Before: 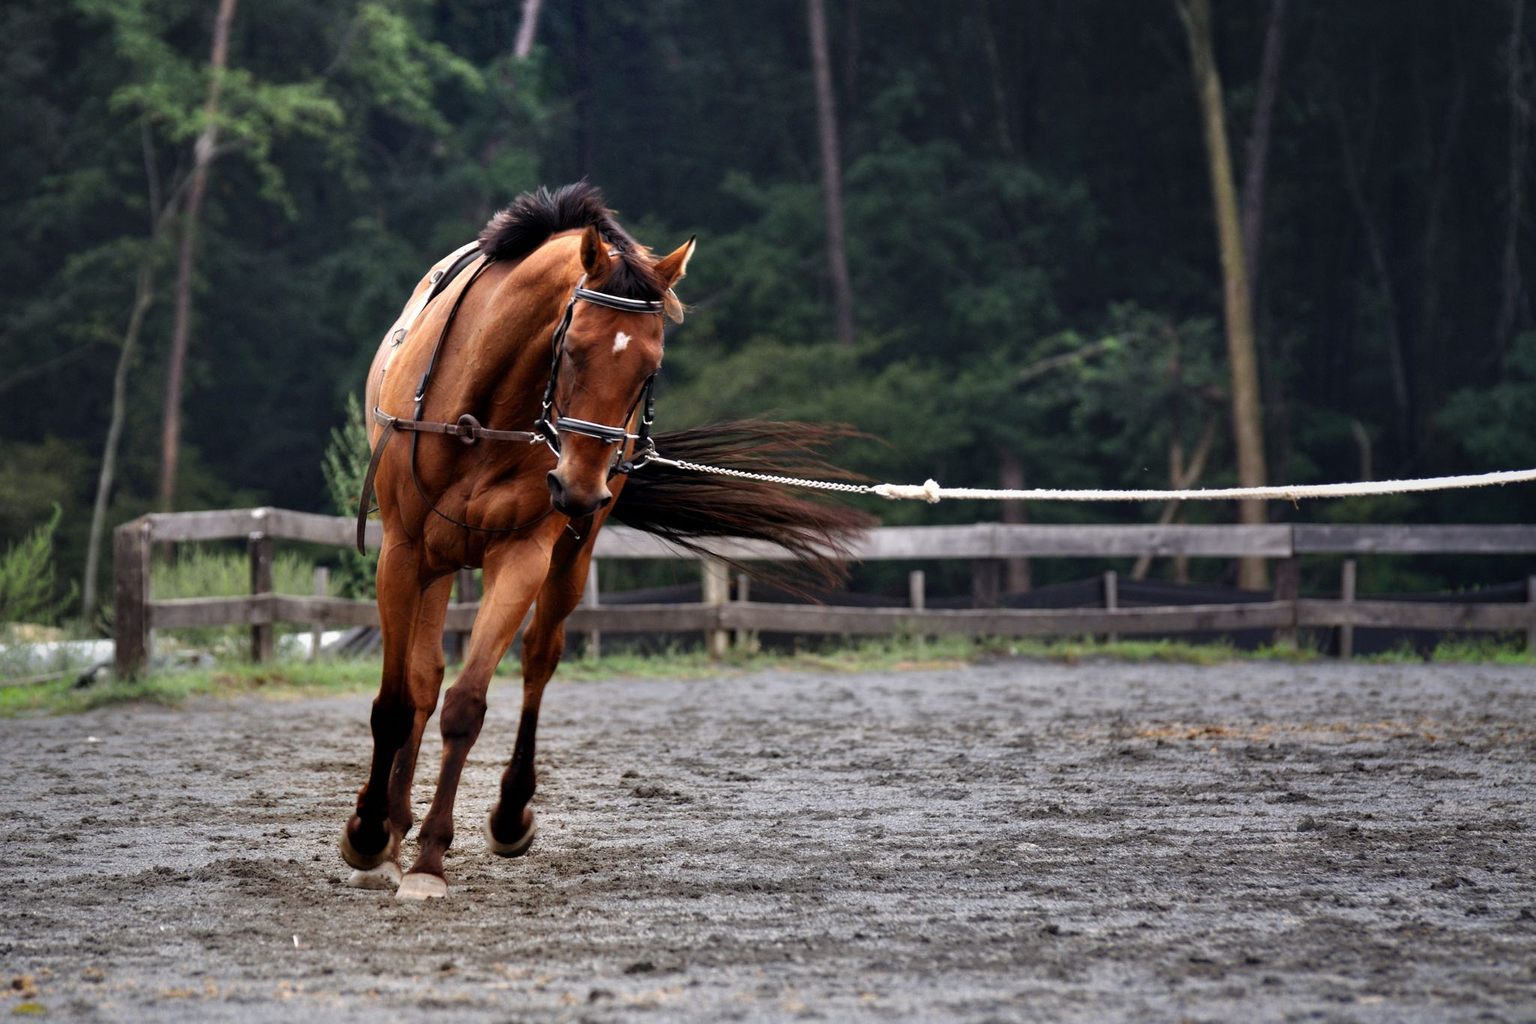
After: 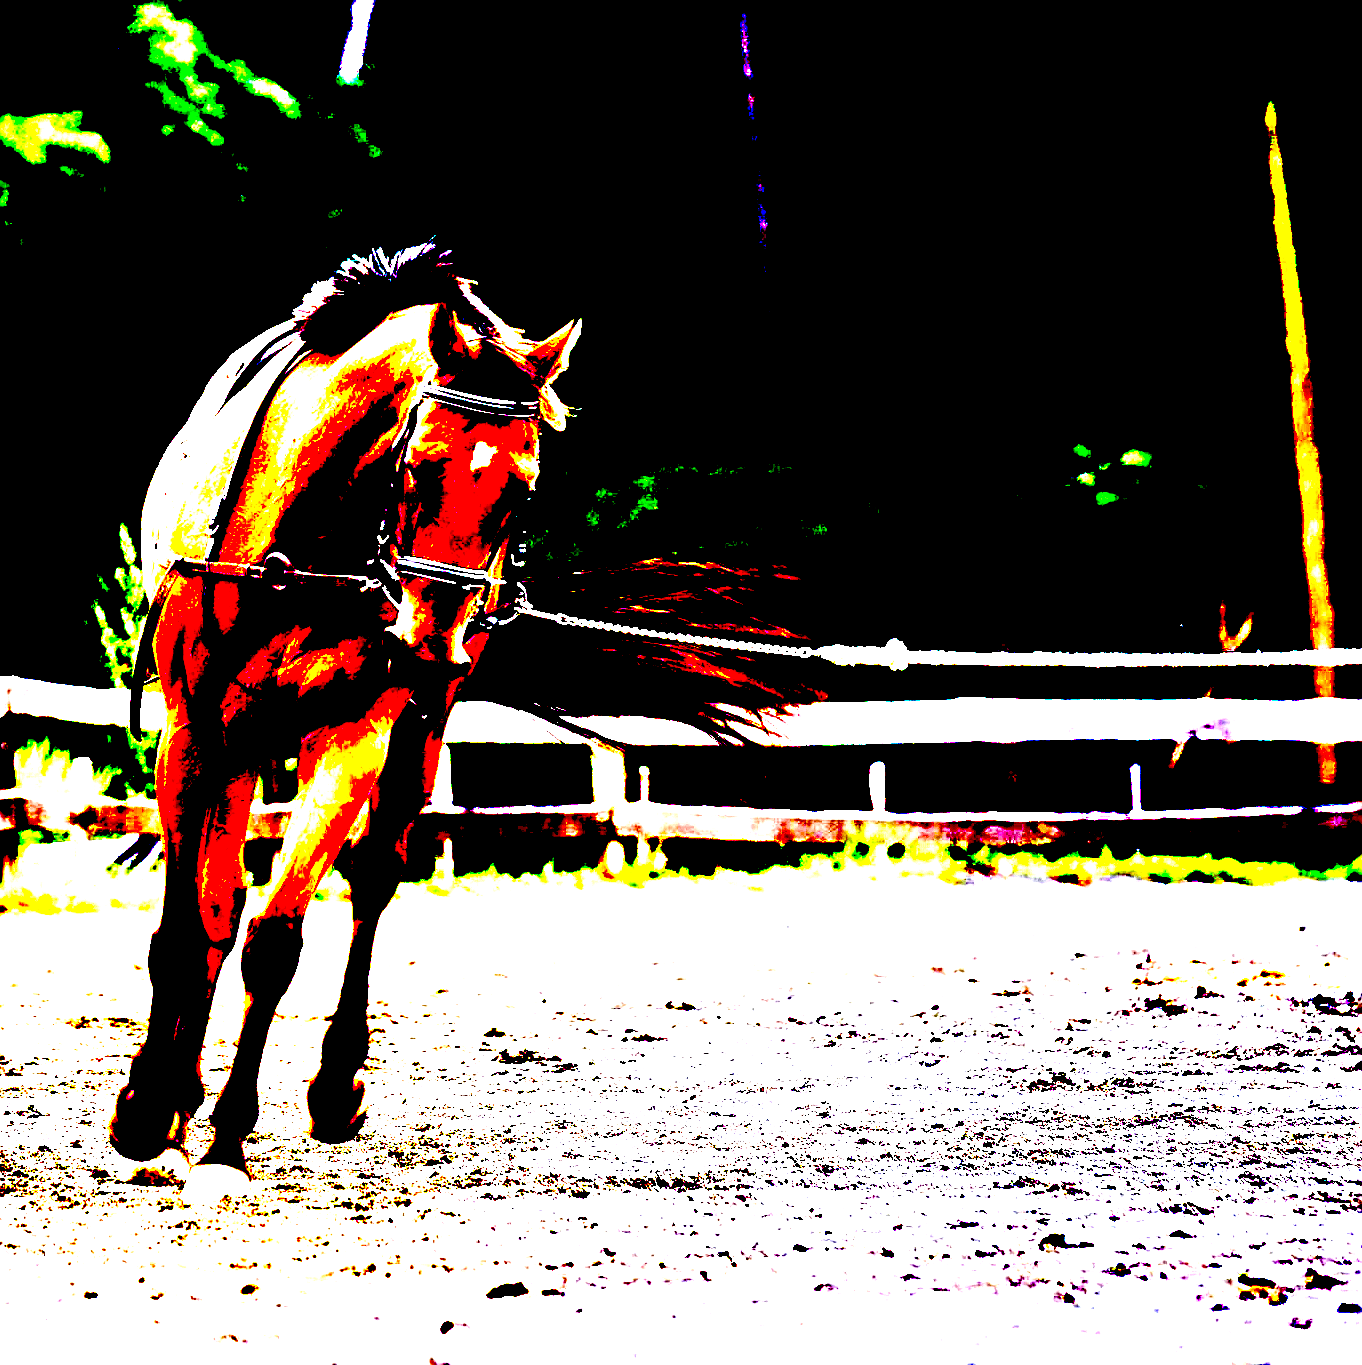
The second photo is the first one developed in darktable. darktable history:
grain: strength 26%
crop: left 16.899%, right 16.556%
exposure: black level correction 0.1, exposure 3 EV, compensate highlight preservation false
sharpen: on, module defaults
